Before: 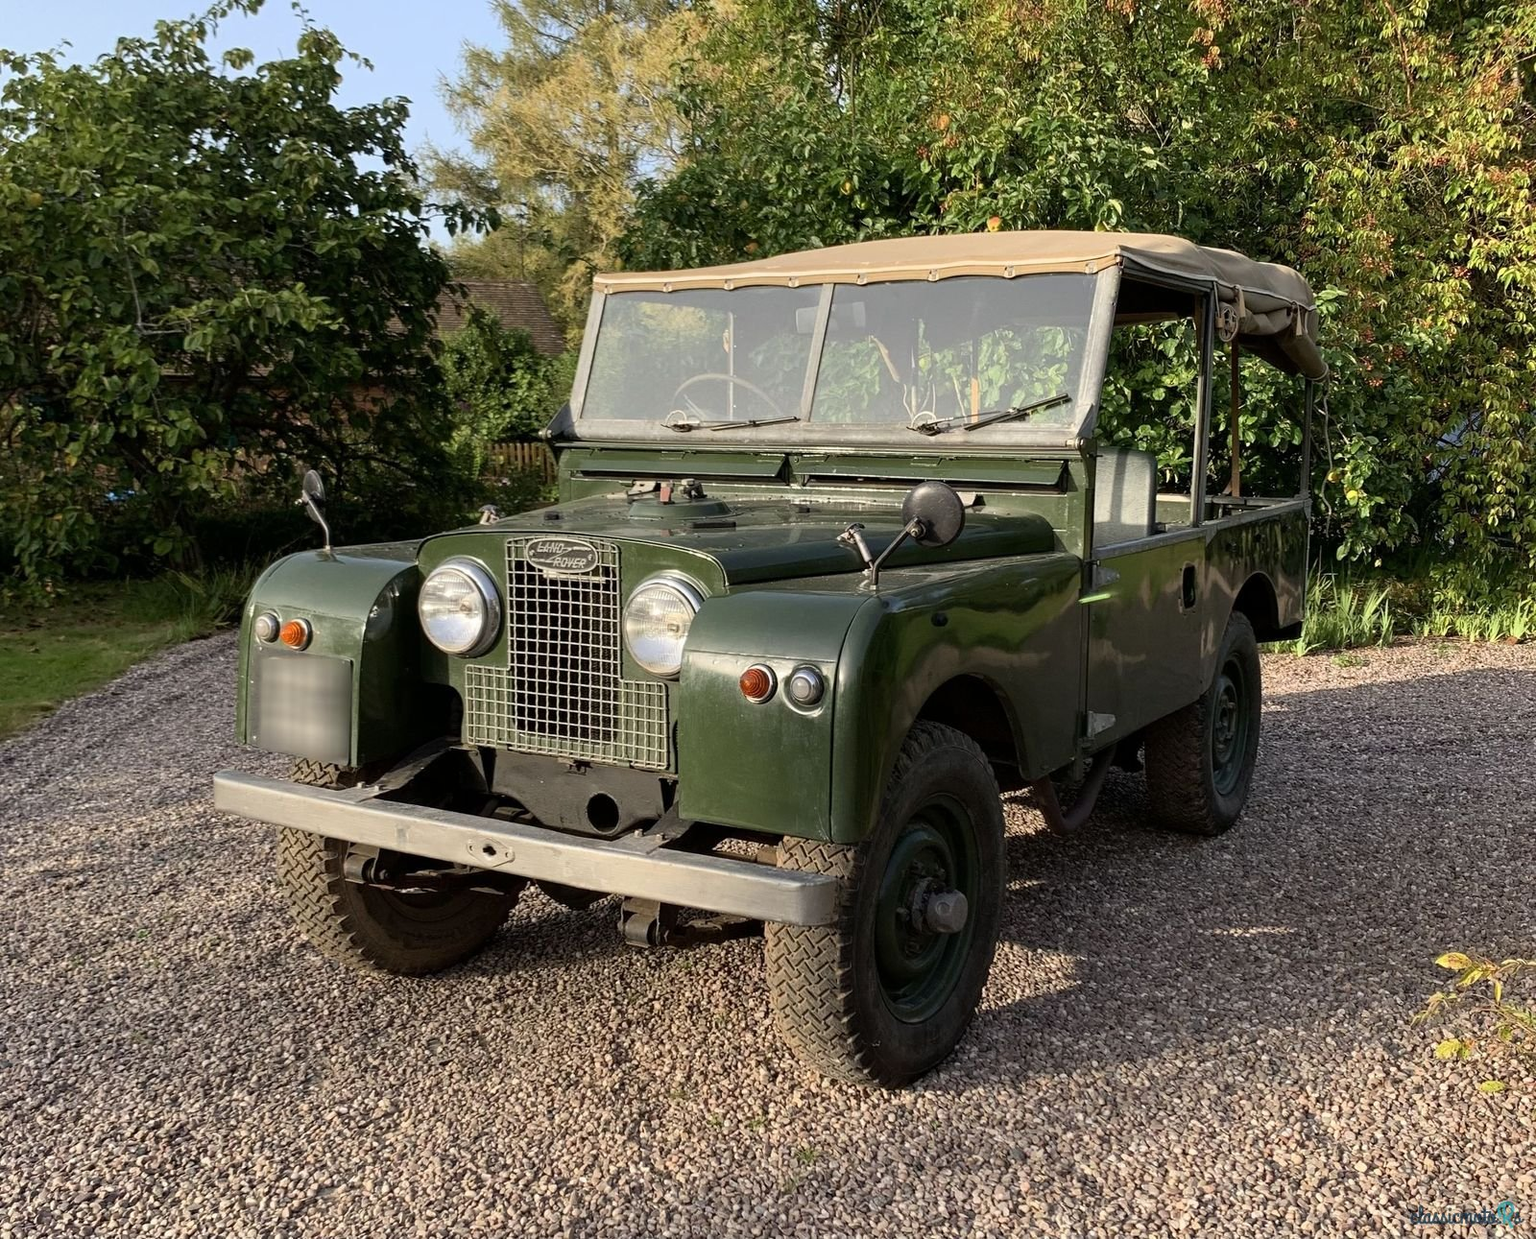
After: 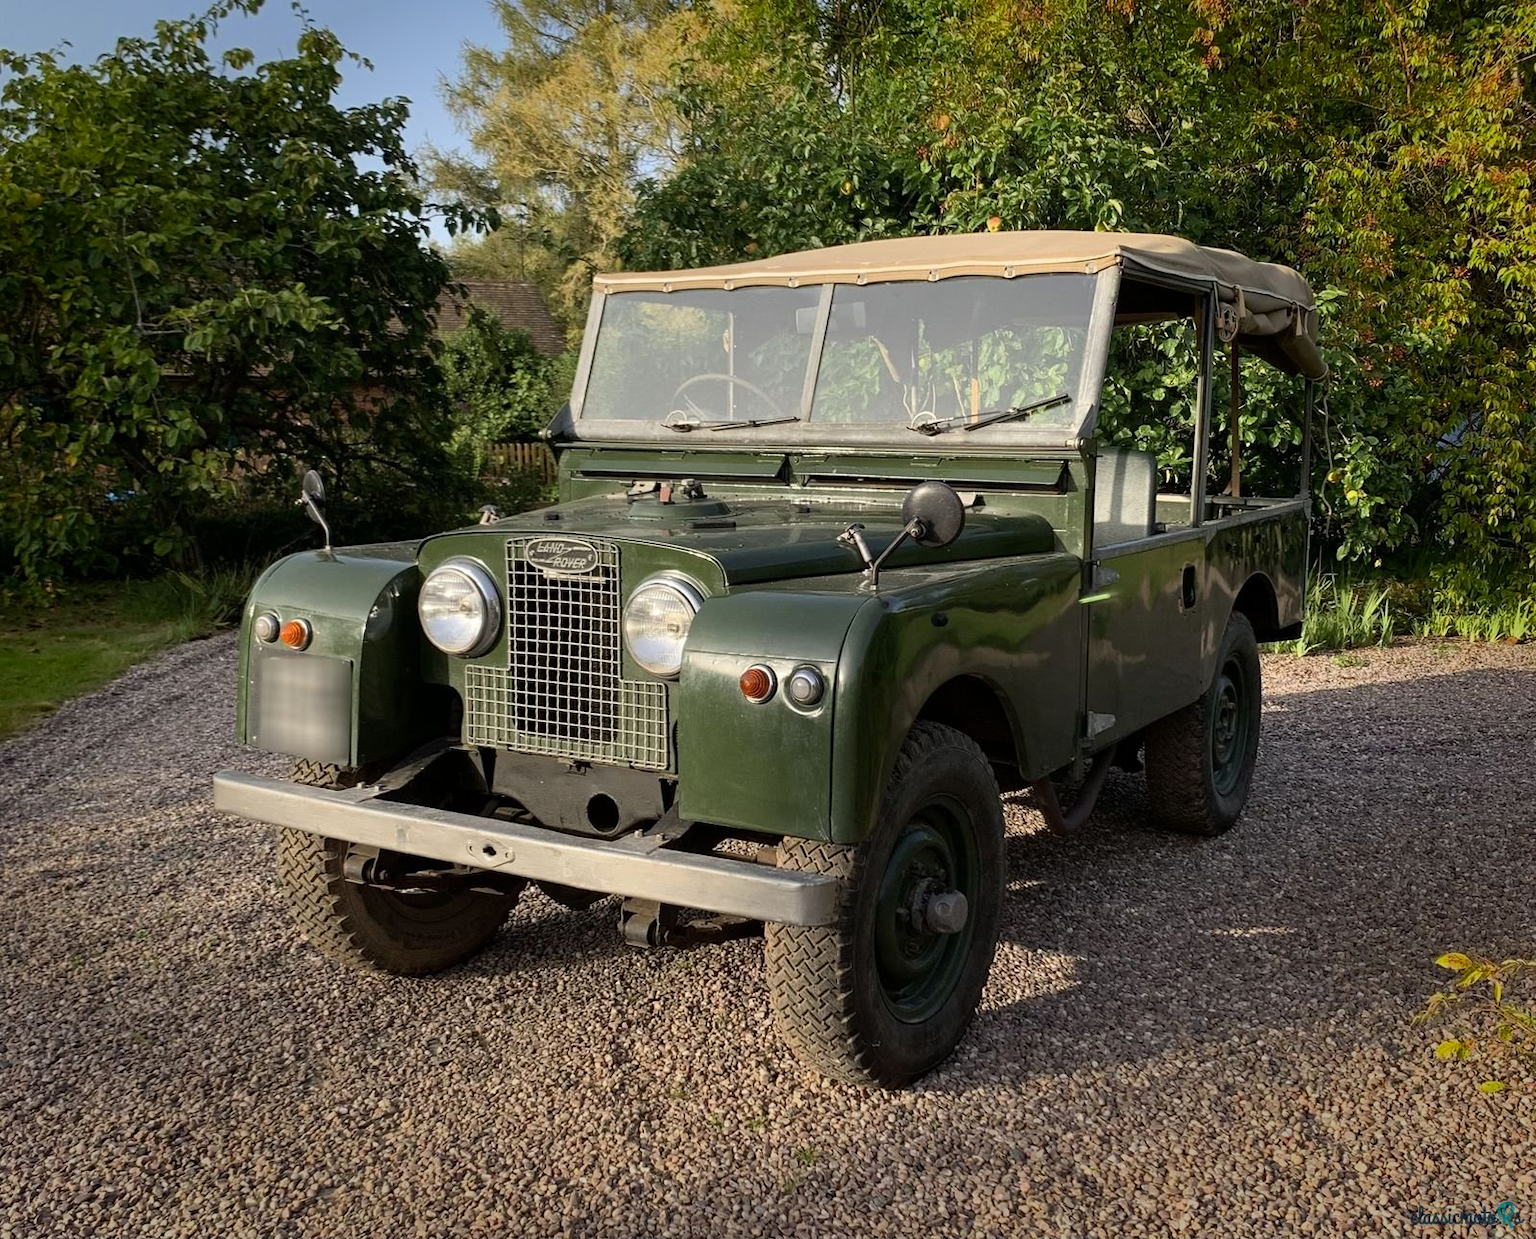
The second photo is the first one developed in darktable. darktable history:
vignetting: fall-off start 66.87%, fall-off radius 39.67%, saturation 0.374, center (-0.033, -0.04), automatic ratio true, width/height ratio 0.67
